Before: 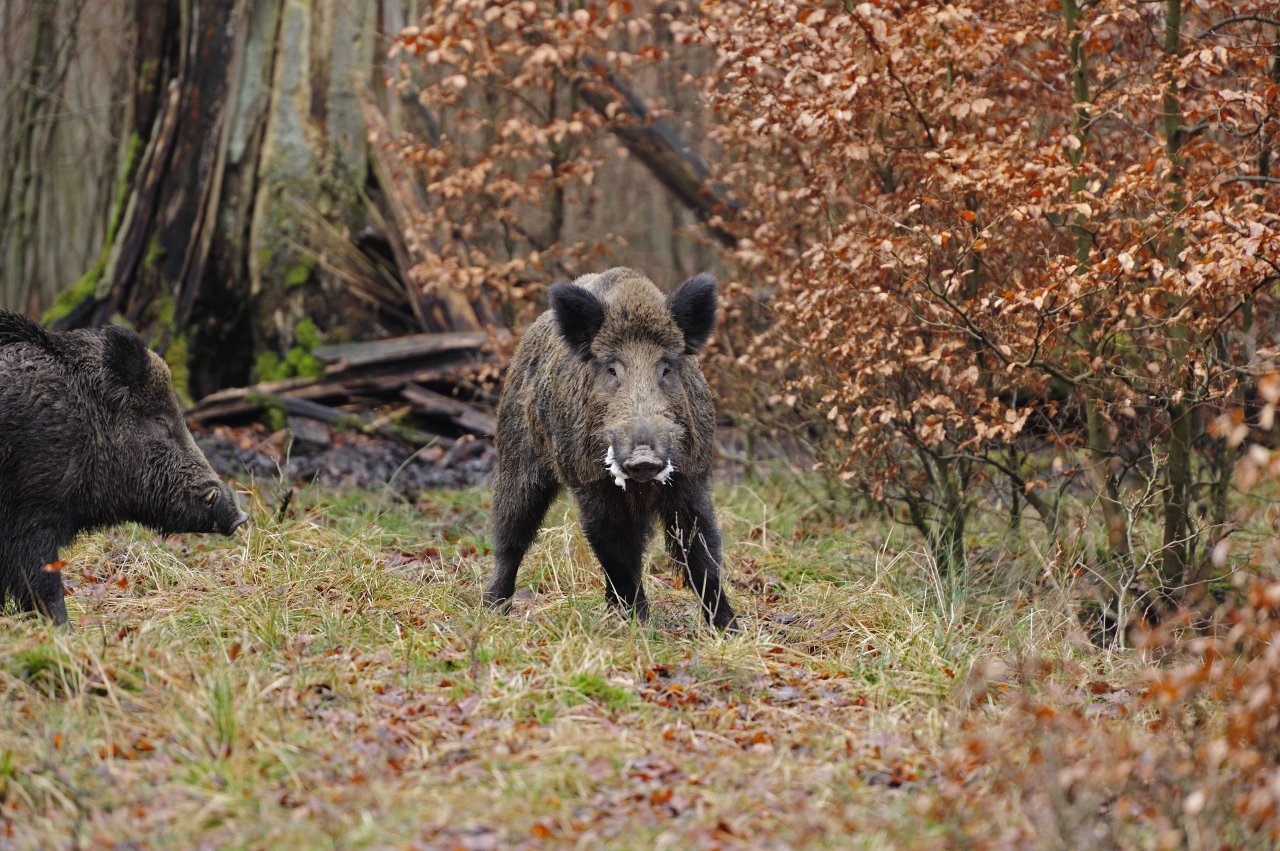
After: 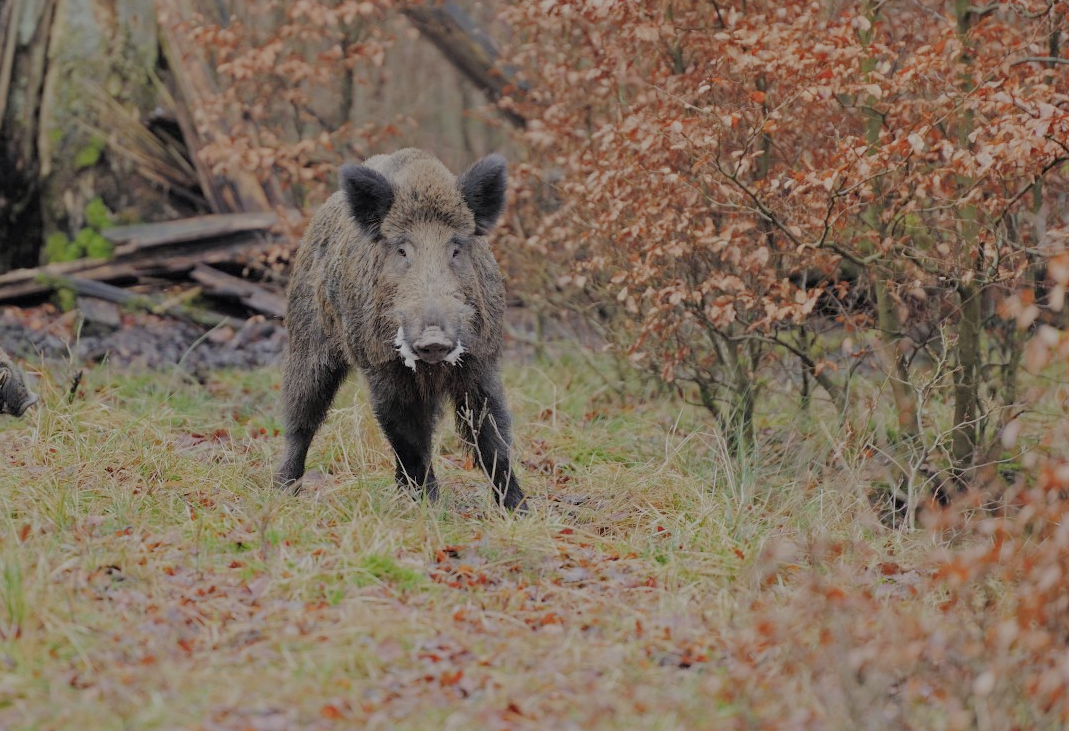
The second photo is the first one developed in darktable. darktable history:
filmic rgb: black relative exposure -7.96 EV, white relative exposure 8.02 EV, target black luminance 0%, hardness 2.52, latitude 75.8%, contrast 0.561, shadows ↔ highlights balance 0.009%
exposure: black level correction 0, exposure 0.3 EV, compensate highlight preservation false
crop: left 16.441%, top 14.037%
